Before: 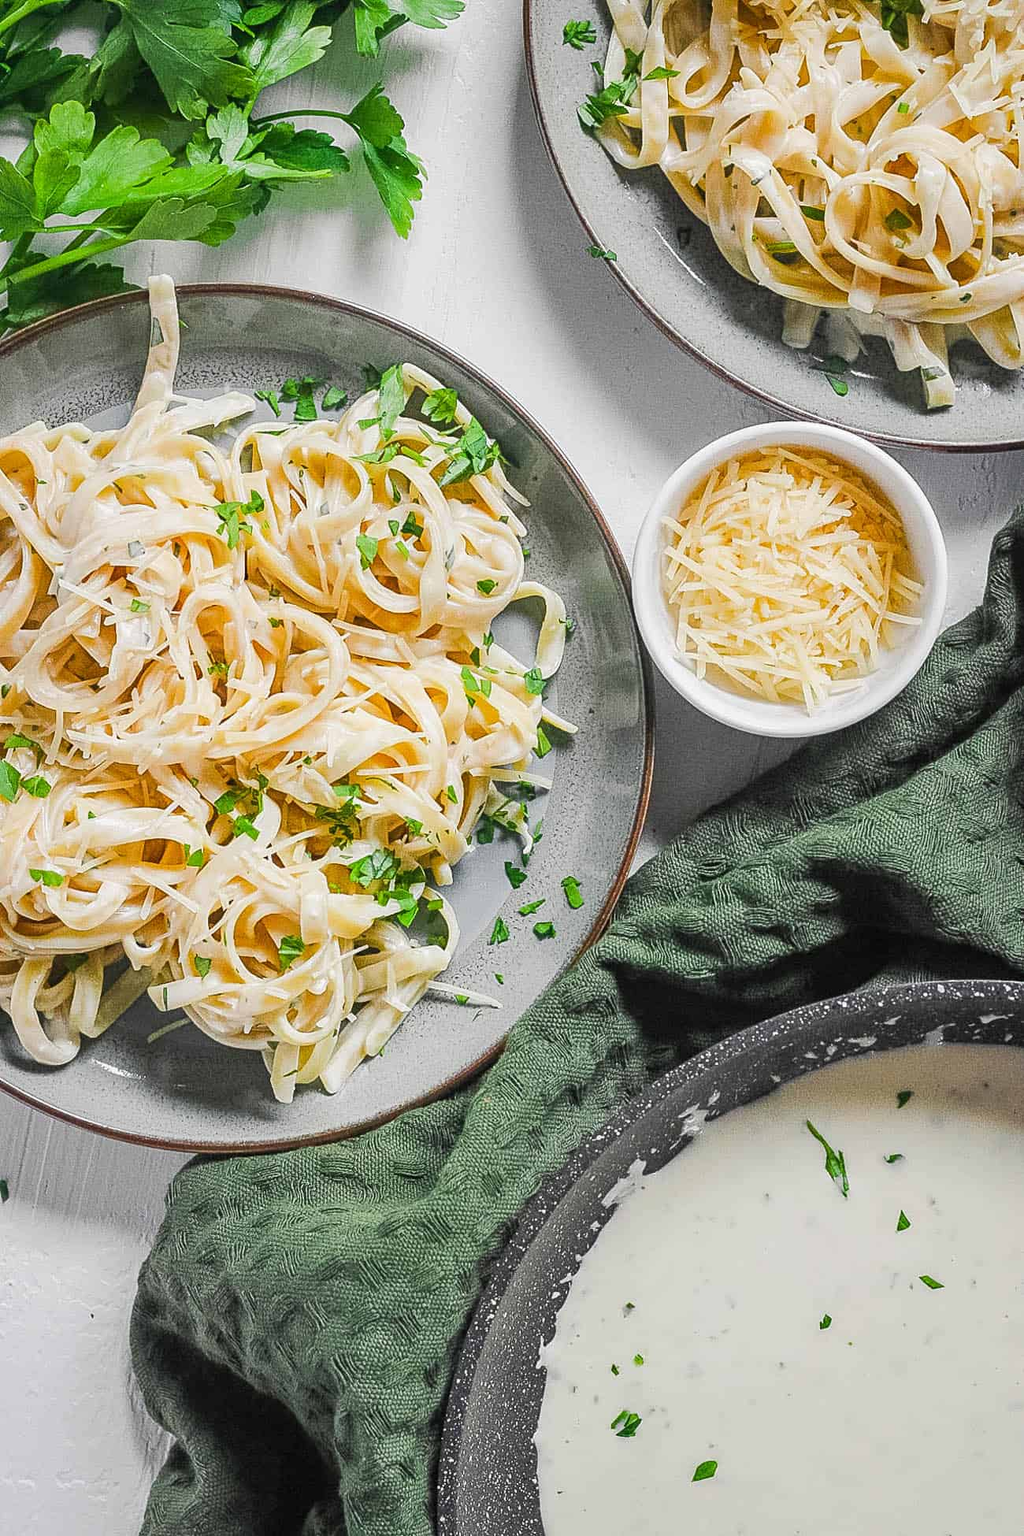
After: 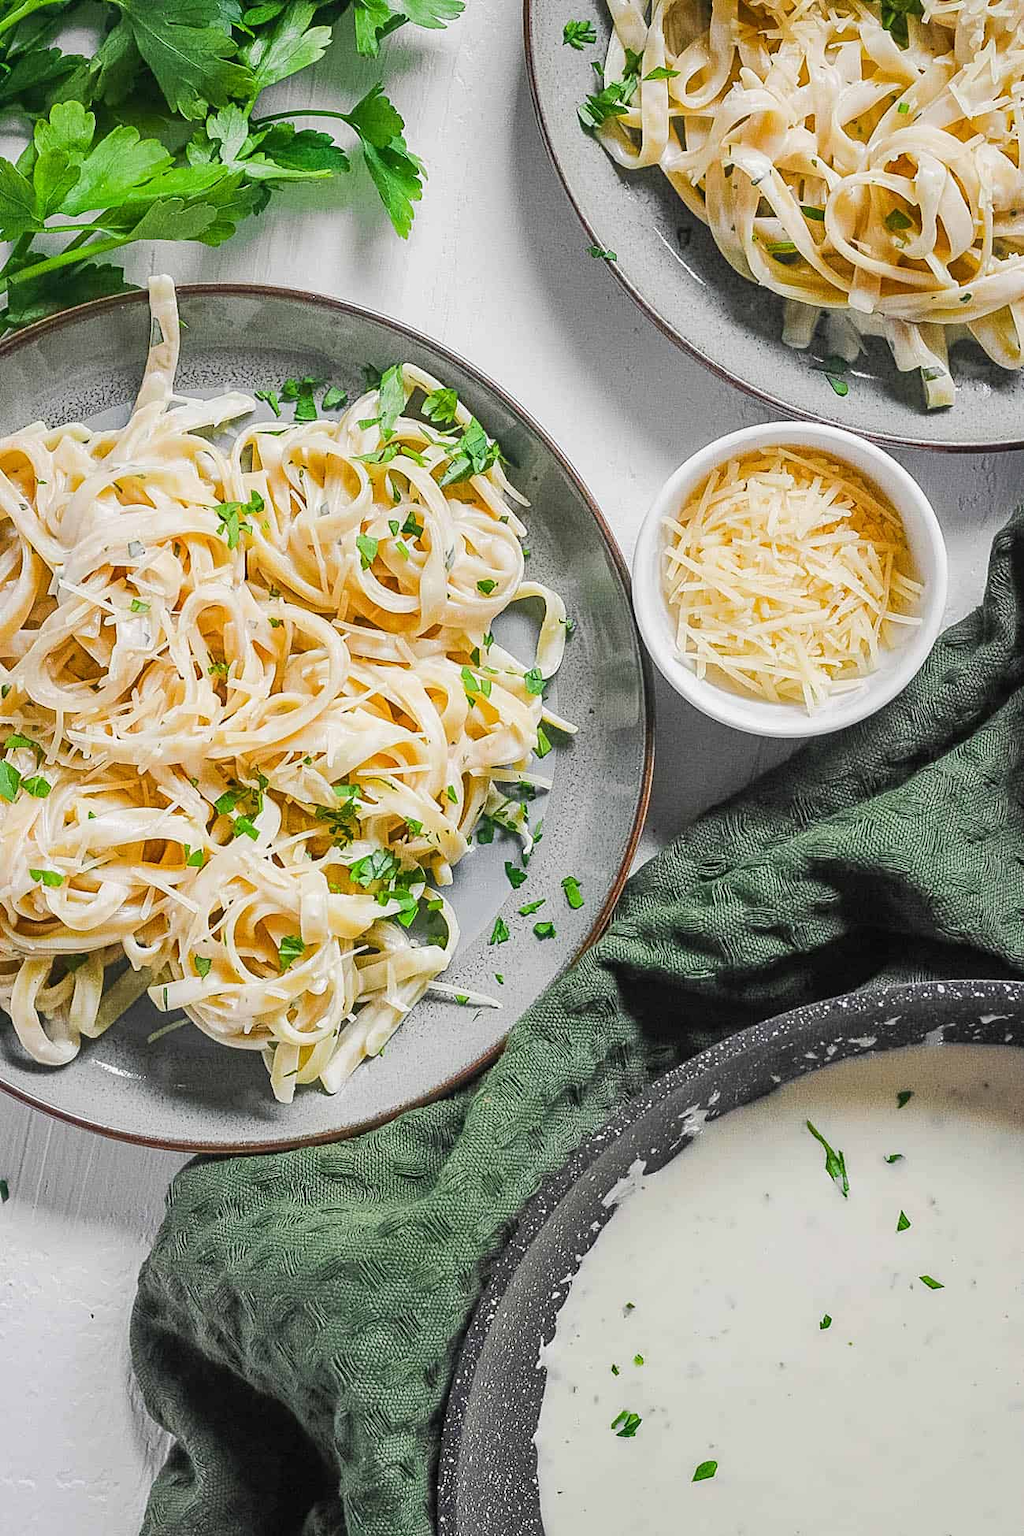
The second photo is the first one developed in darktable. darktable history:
exposure: exposure -0.018 EV, compensate exposure bias true, compensate highlight preservation false
